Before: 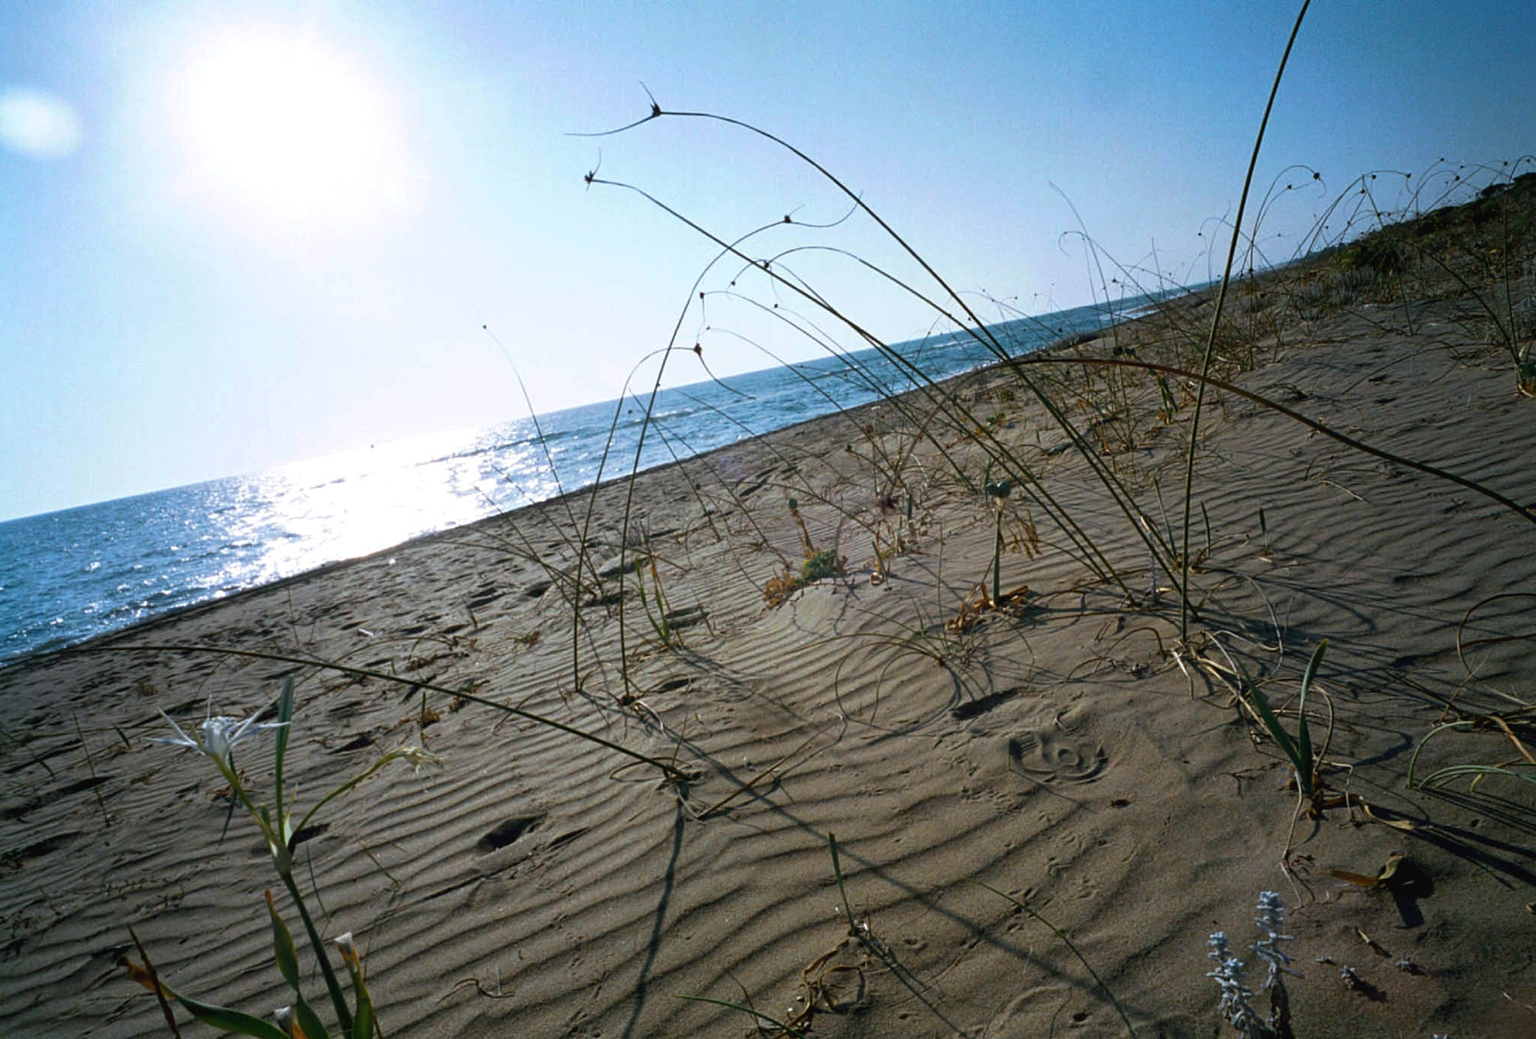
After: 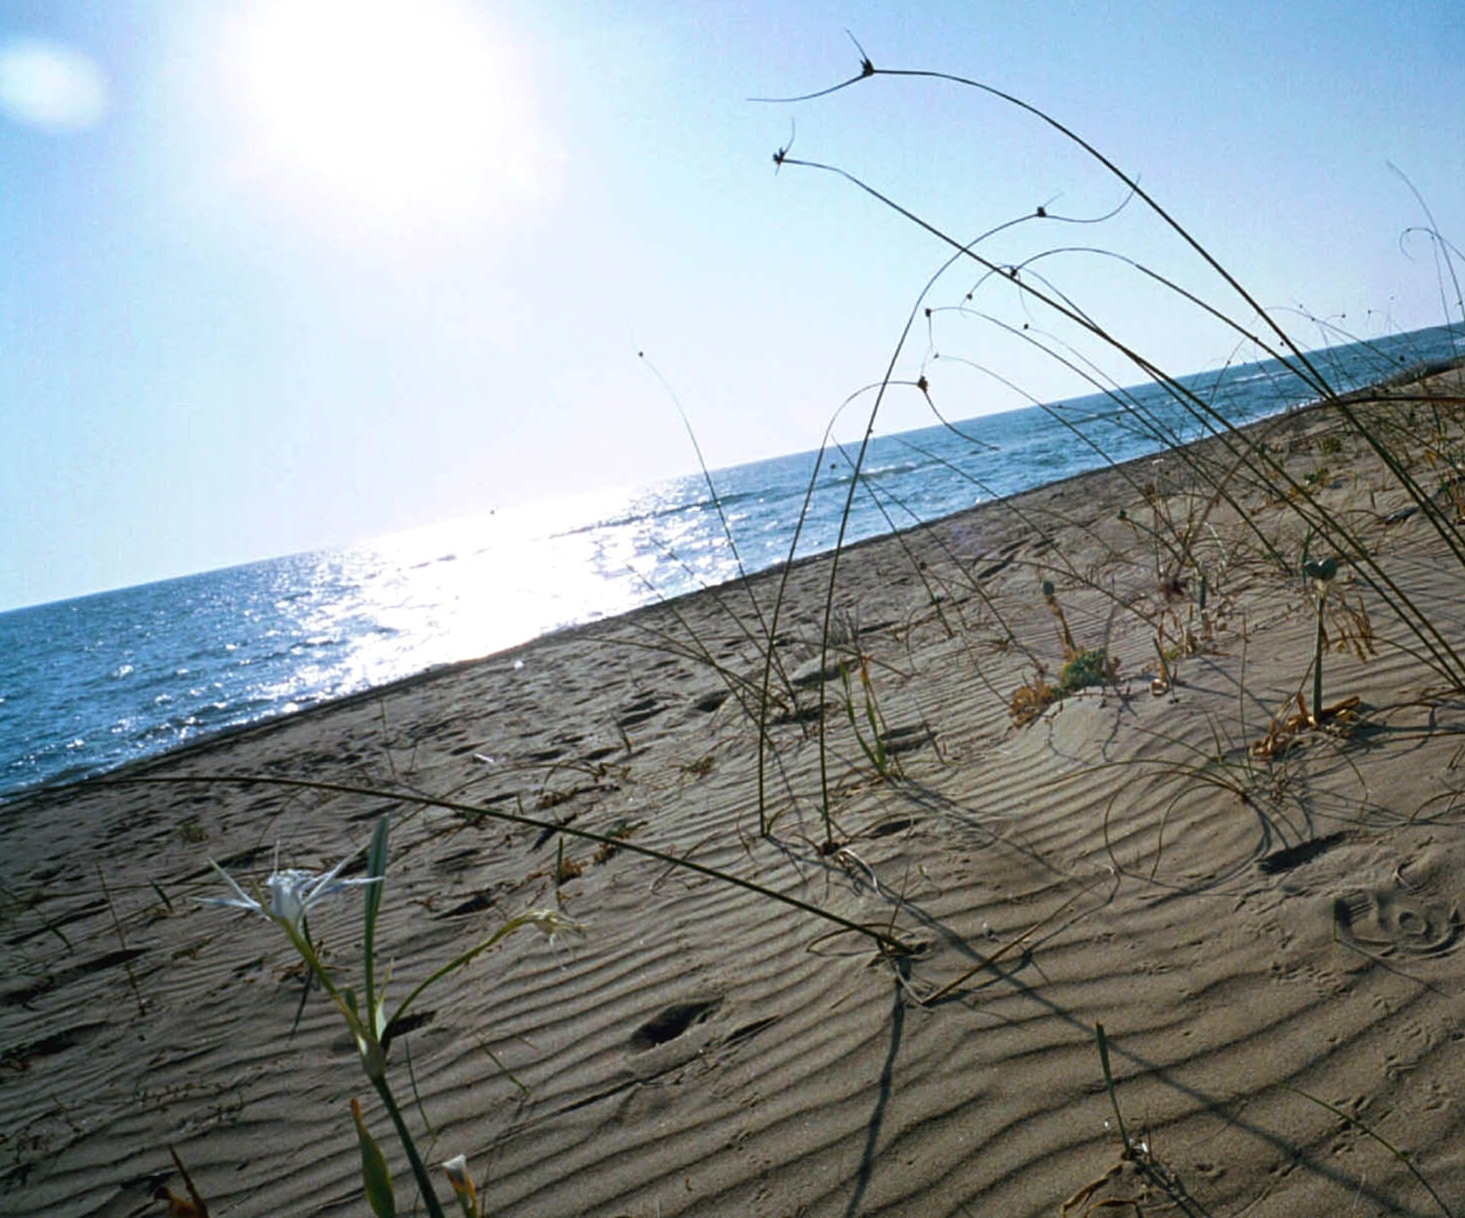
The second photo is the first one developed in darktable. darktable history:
crop: top 5.735%, right 27.841%, bottom 5.576%
